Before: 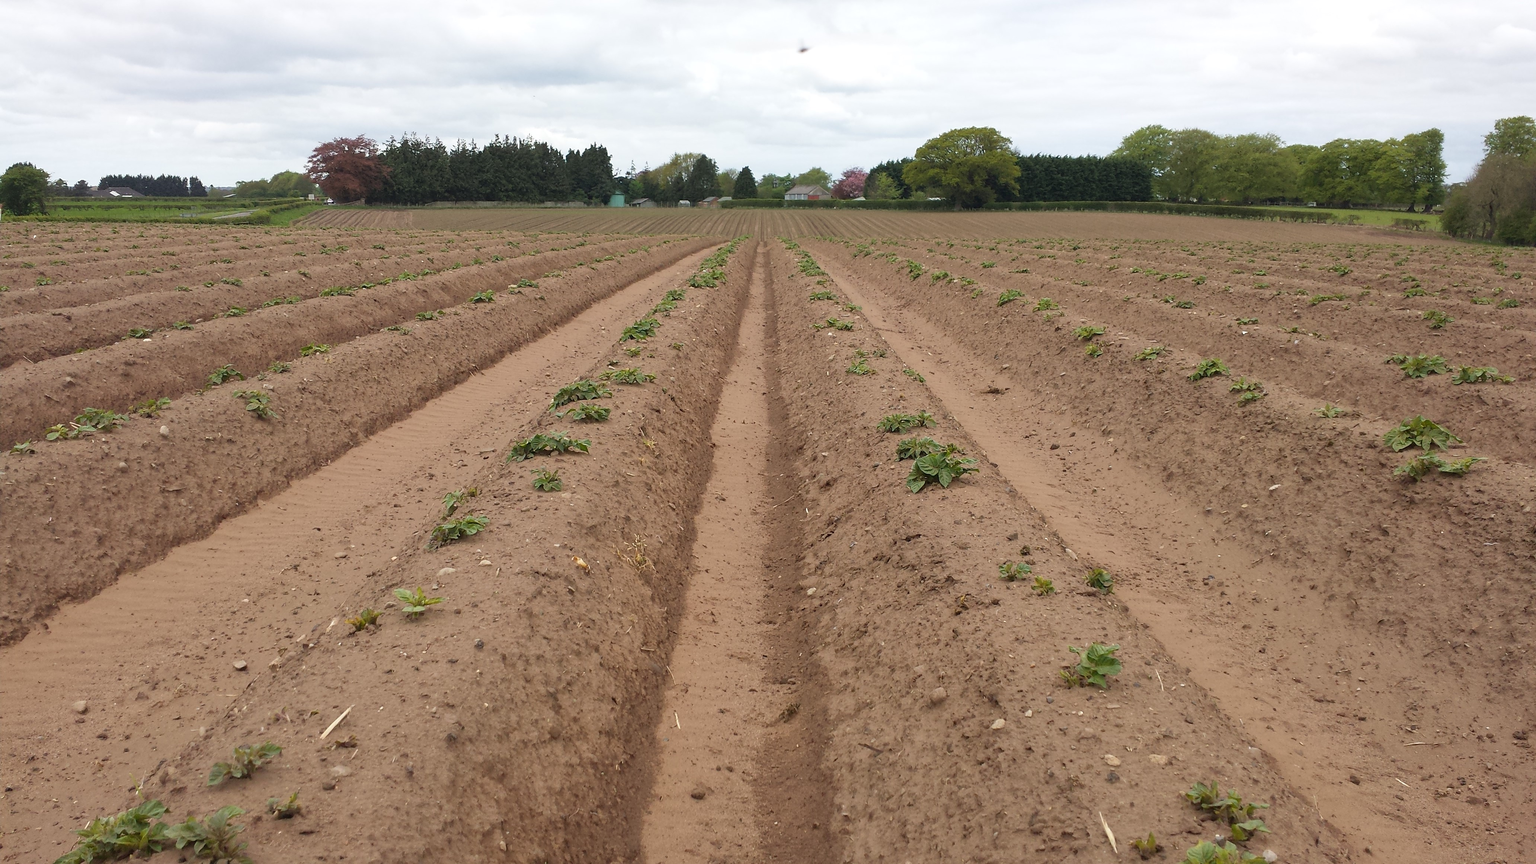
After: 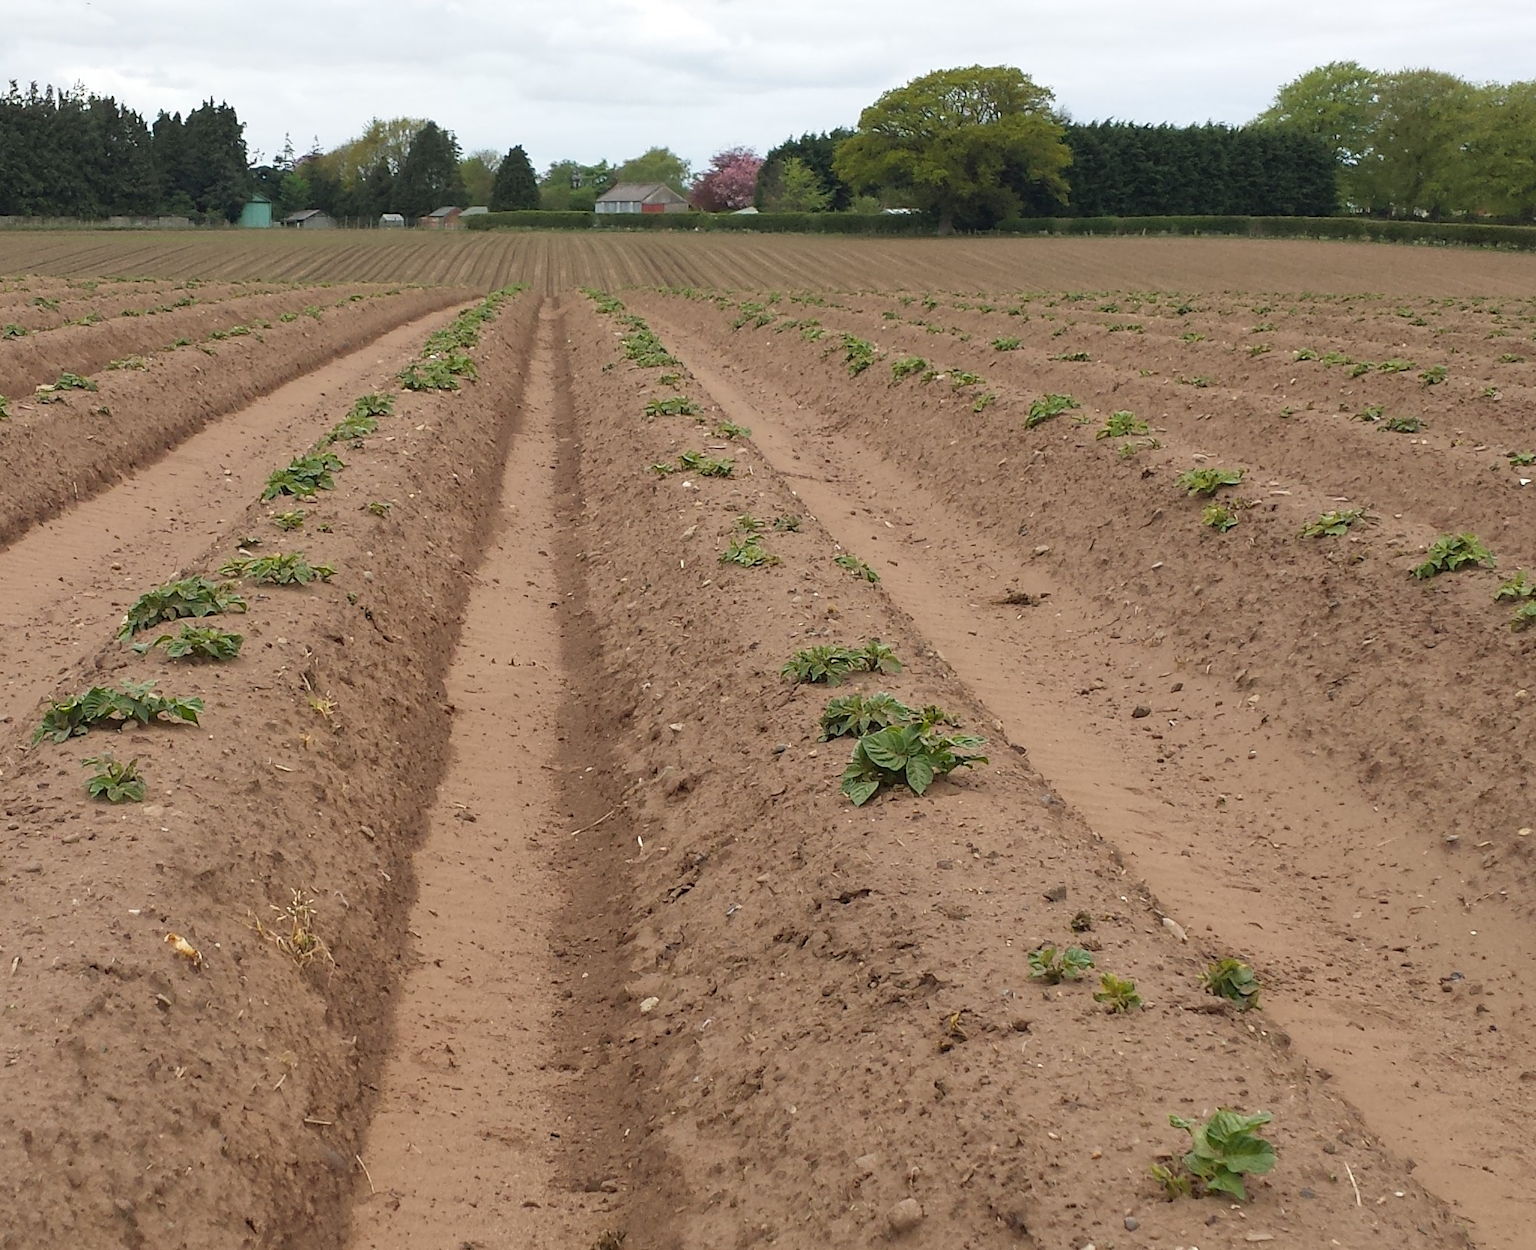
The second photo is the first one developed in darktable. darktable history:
crop: left 31.948%, top 10.943%, right 18.563%, bottom 17.415%
